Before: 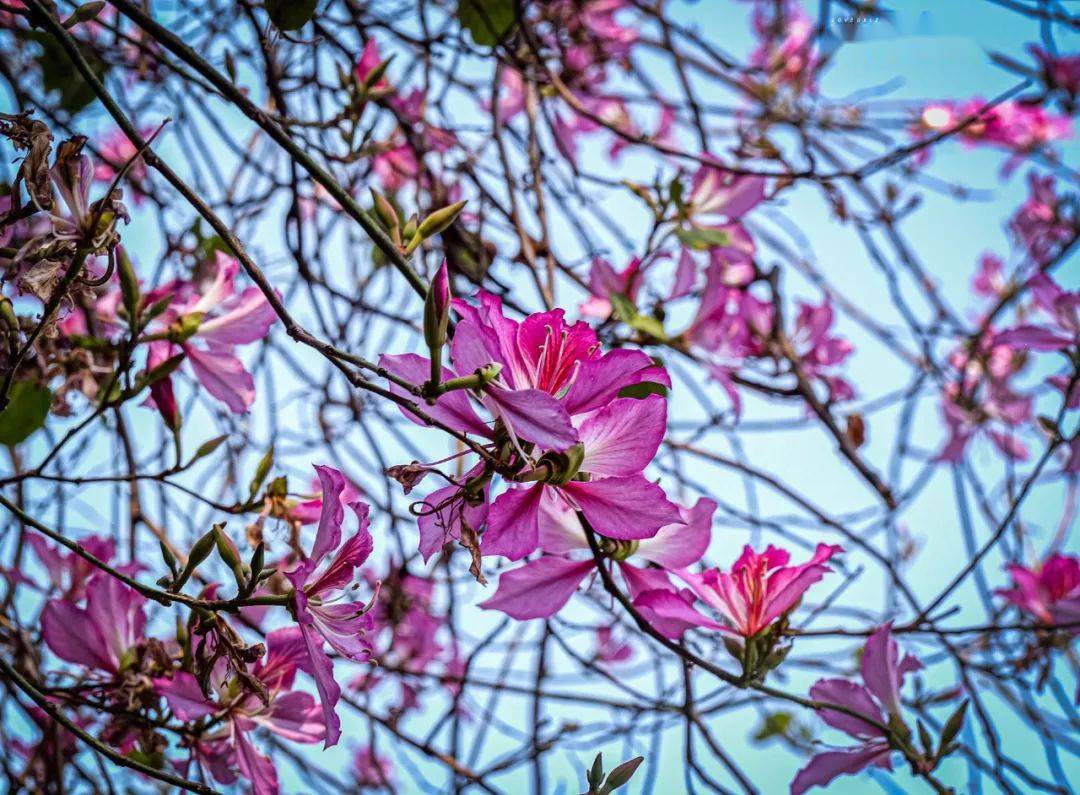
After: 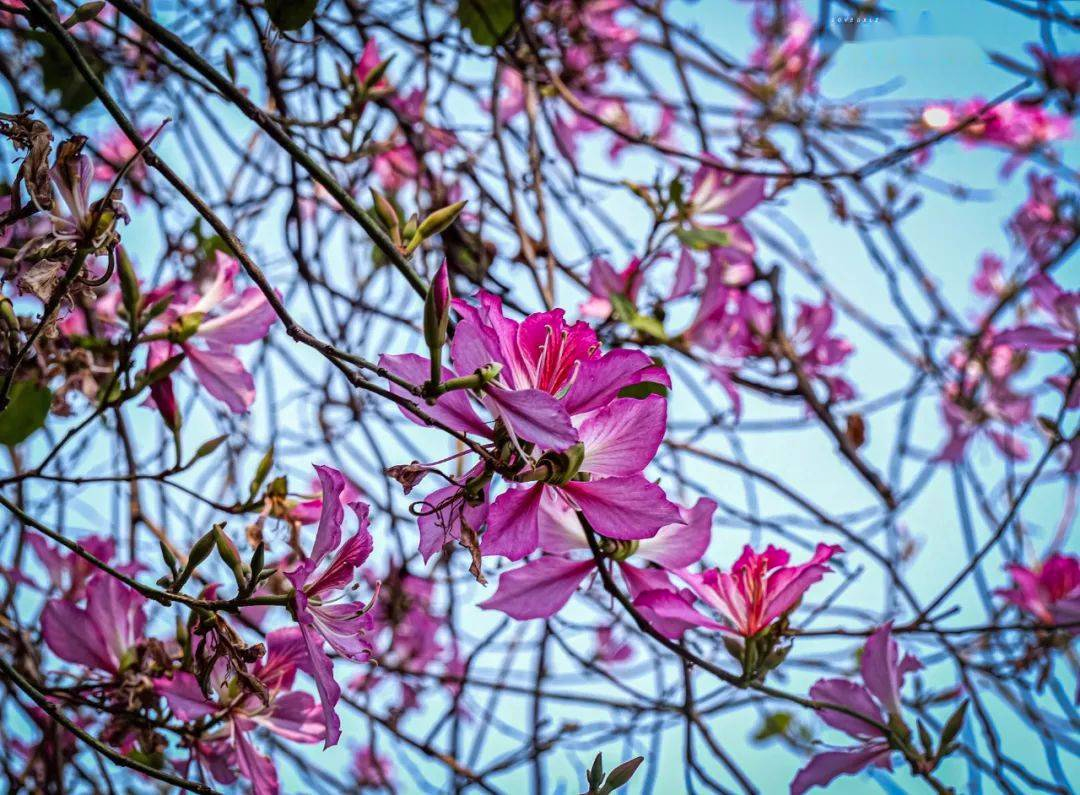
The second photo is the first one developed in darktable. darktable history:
shadows and highlights: low approximation 0.01, soften with gaussian
tone equalizer: on, module defaults
